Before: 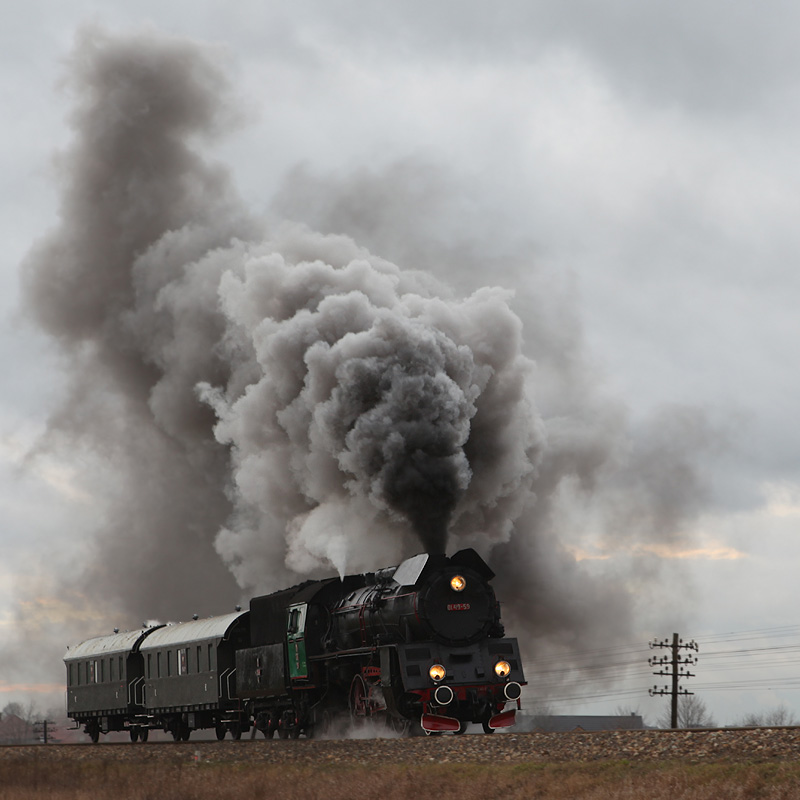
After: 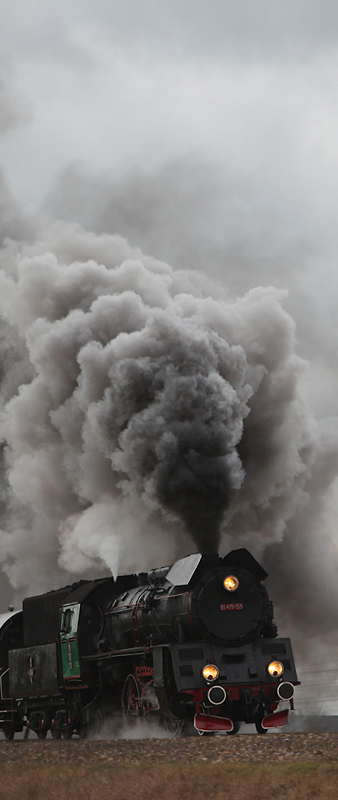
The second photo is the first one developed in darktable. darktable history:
shadows and highlights: shadows 25.26, highlights -25.05
crop: left 28.43%, right 29.198%
